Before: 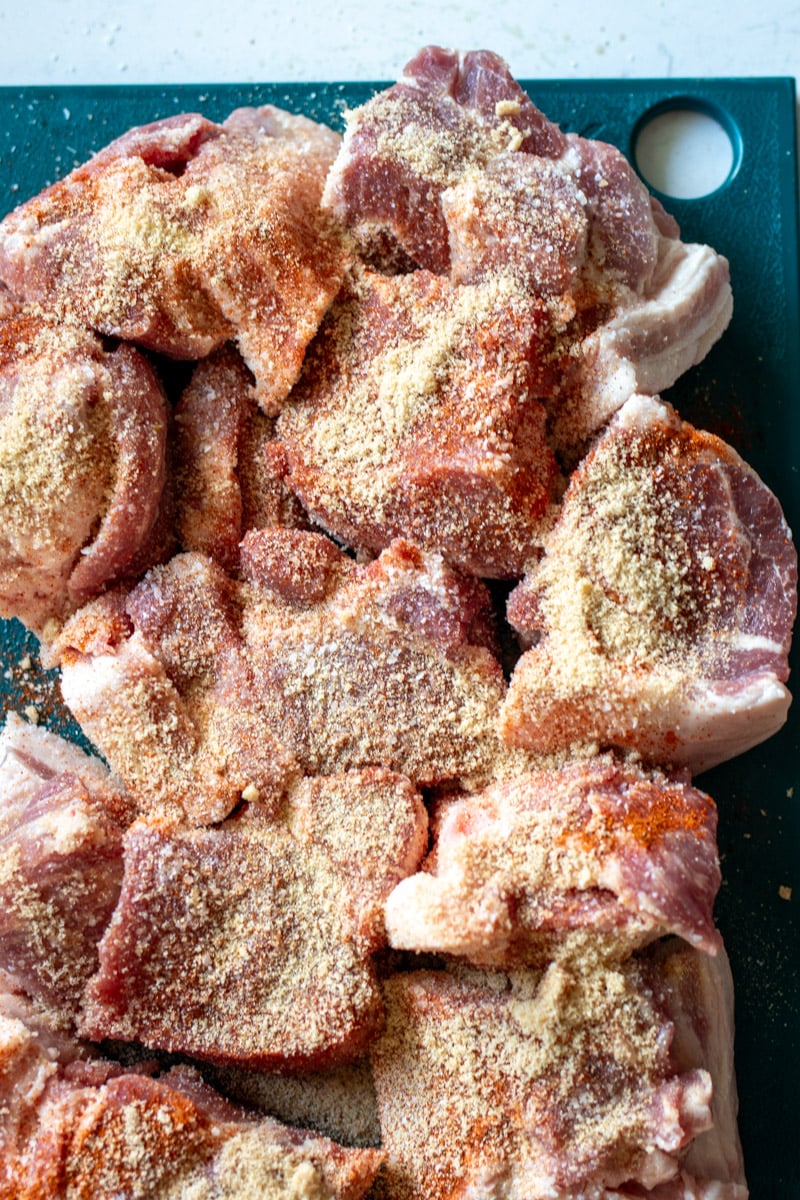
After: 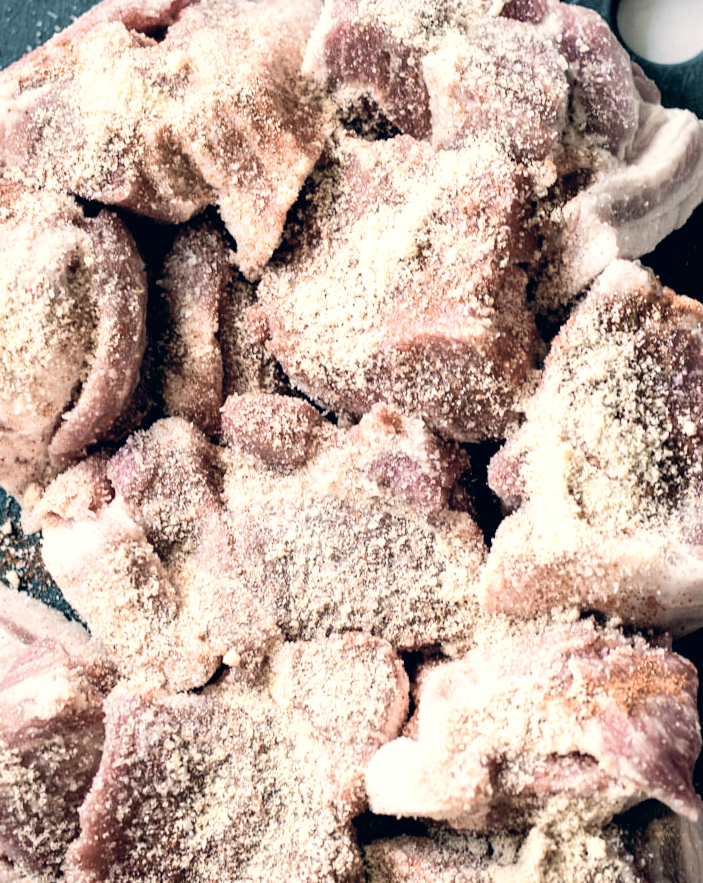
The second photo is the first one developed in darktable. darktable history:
crop and rotate: left 2.425%, top 11.305%, right 9.6%, bottom 15.08%
white balance: emerald 1
color zones: curves: ch0 [(0, 0.6) (0.129, 0.585) (0.193, 0.596) (0.429, 0.5) (0.571, 0.5) (0.714, 0.5) (0.857, 0.5) (1, 0.6)]; ch1 [(0, 0.453) (0.112, 0.245) (0.213, 0.252) (0.429, 0.233) (0.571, 0.231) (0.683, 0.242) (0.857, 0.296) (1, 0.453)]
tone equalizer: on, module defaults
shadows and highlights: shadows 25, highlights -25
color correction: highlights a* 10.32, highlights b* 14.66, shadows a* -9.59, shadows b* -15.02
filmic rgb: black relative exposure -5 EV, hardness 2.88, contrast 1.3, highlights saturation mix -30%
exposure: black level correction 0.001, exposure 0.675 EV, compensate highlight preservation false
